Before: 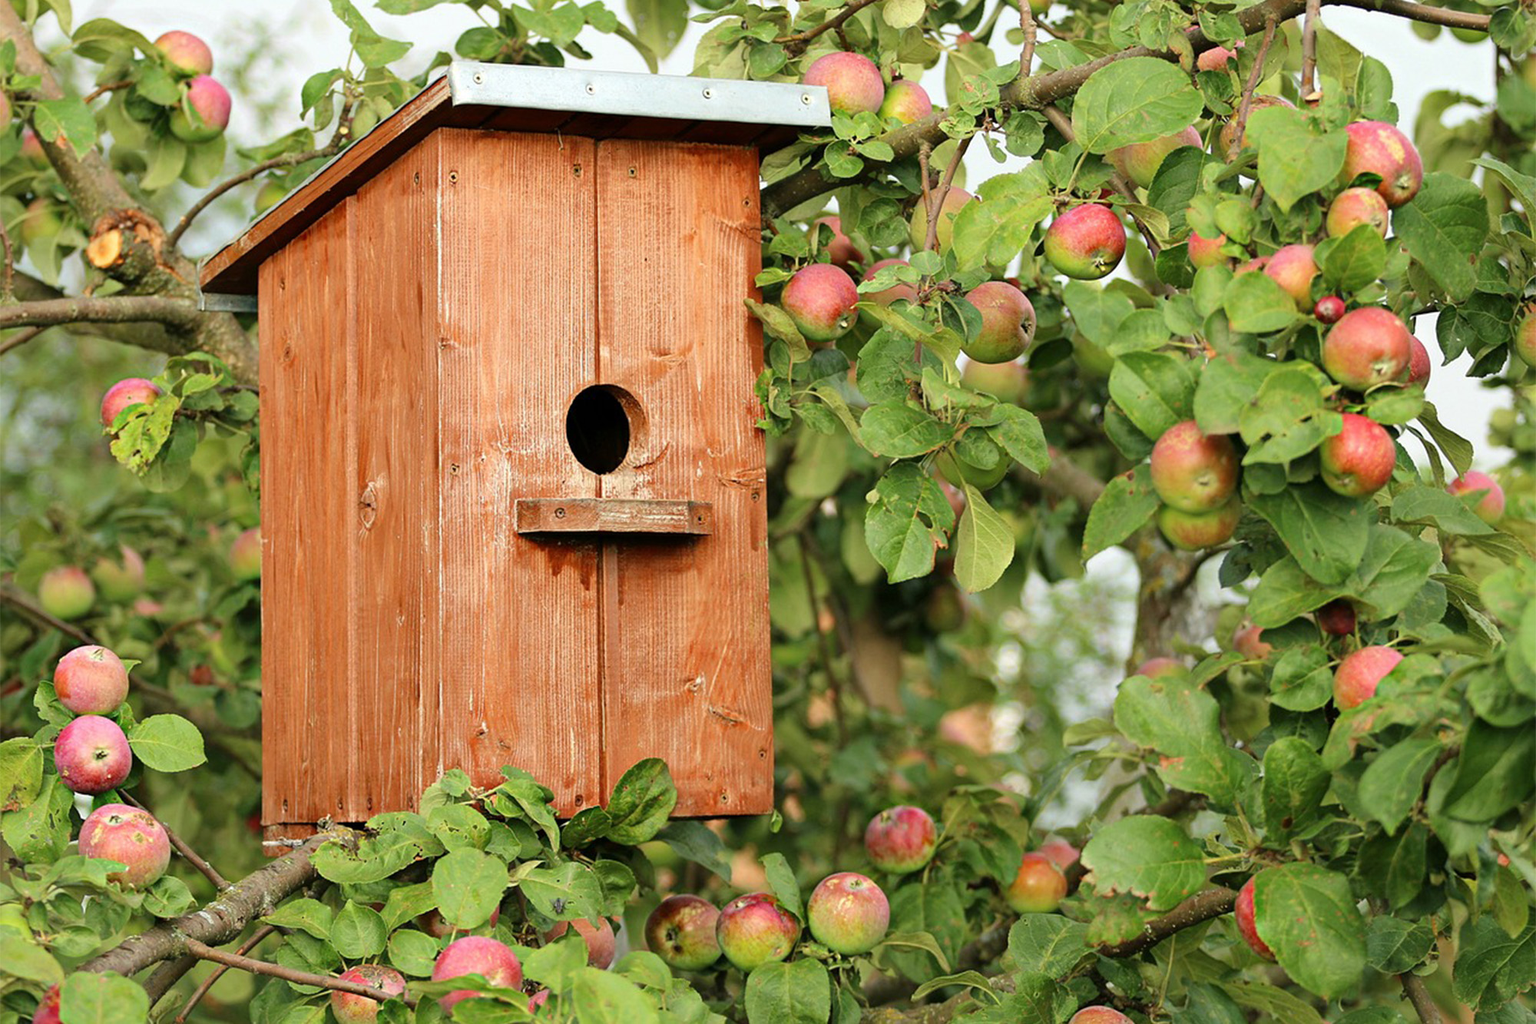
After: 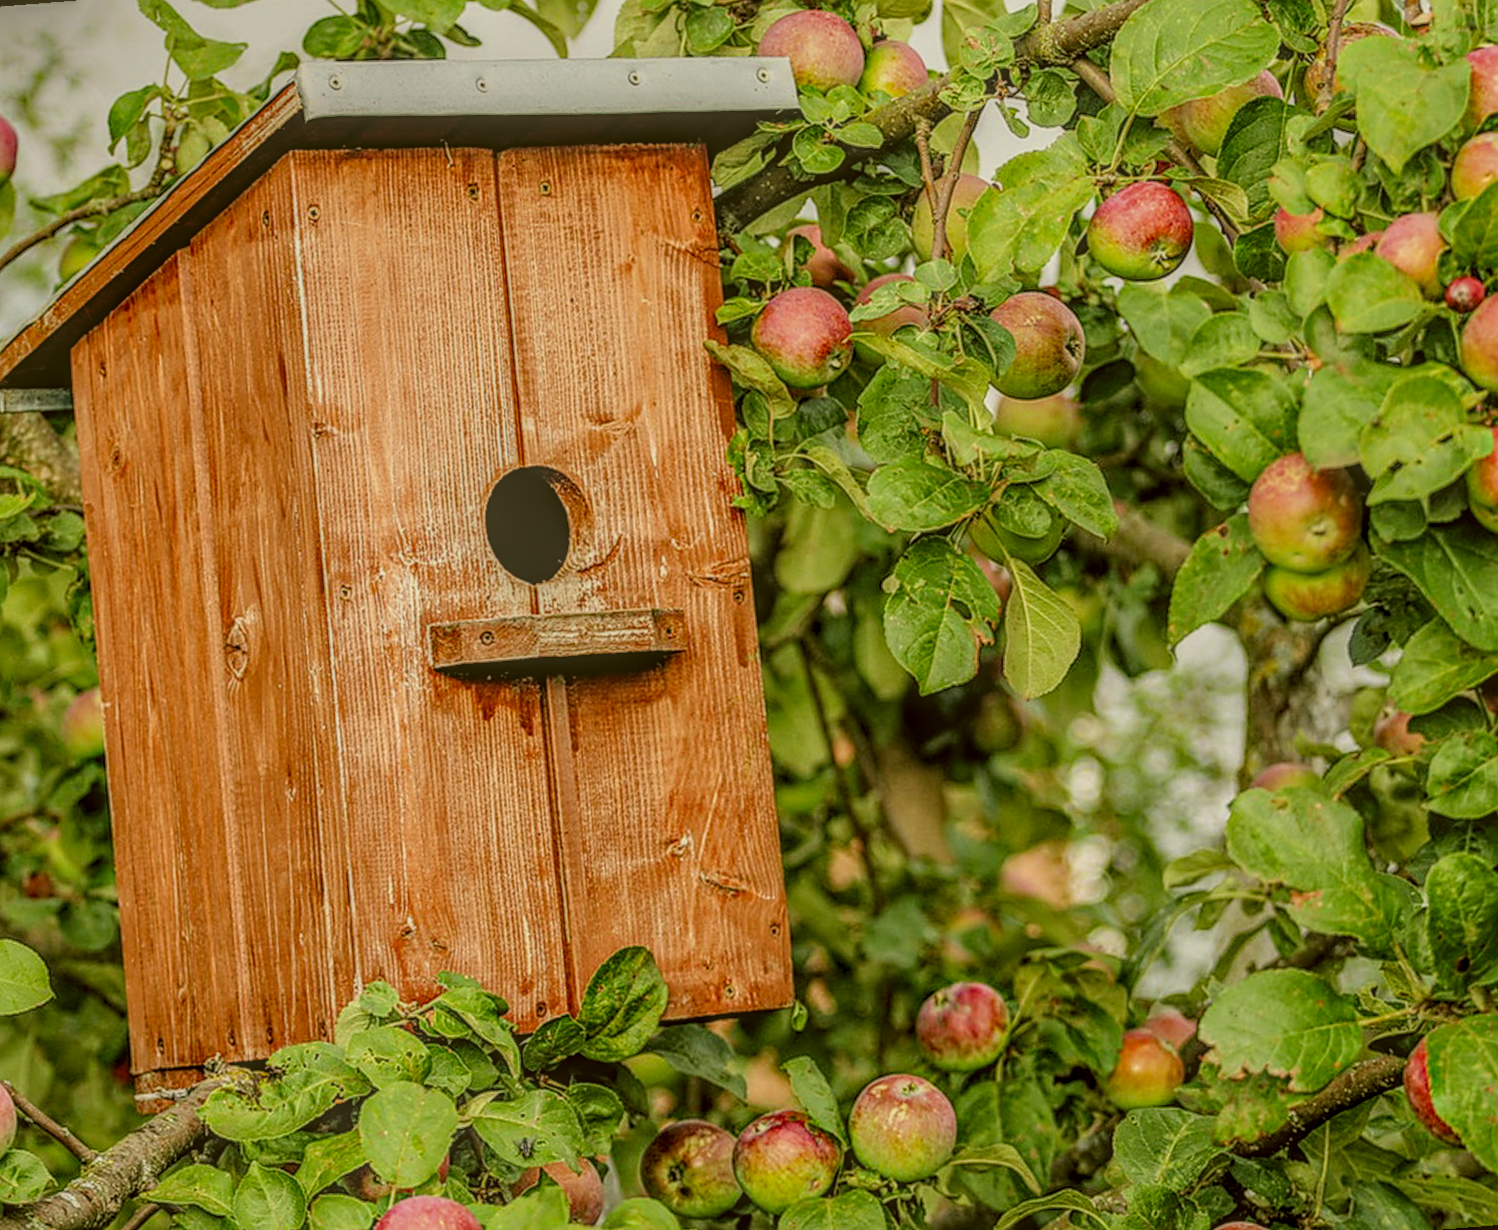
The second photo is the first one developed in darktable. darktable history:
color balance rgb: shadows lift › hue 87.51°, highlights gain › chroma 1.62%, highlights gain › hue 55.1°, global offset › chroma 0.06%, global offset › hue 253.66°, linear chroma grading › global chroma 0.5%
local contrast: highlights 0%, shadows 0%, detail 200%, midtone range 0.25
rotate and perspective: rotation -4.57°, crop left 0.054, crop right 0.944, crop top 0.087, crop bottom 0.914
white balance: red 0.976, blue 1.04
sharpen: on, module defaults
color correction: highlights a* -1.43, highlights b* 10.12, shadows a* 0.395, shadows b* 19.35
filmic rgb: black relative exposure -7.65 EV, white relative exposure 4.56 EV, hardness 3.61
crop and rotate: left 9.597%, right 10.195%
